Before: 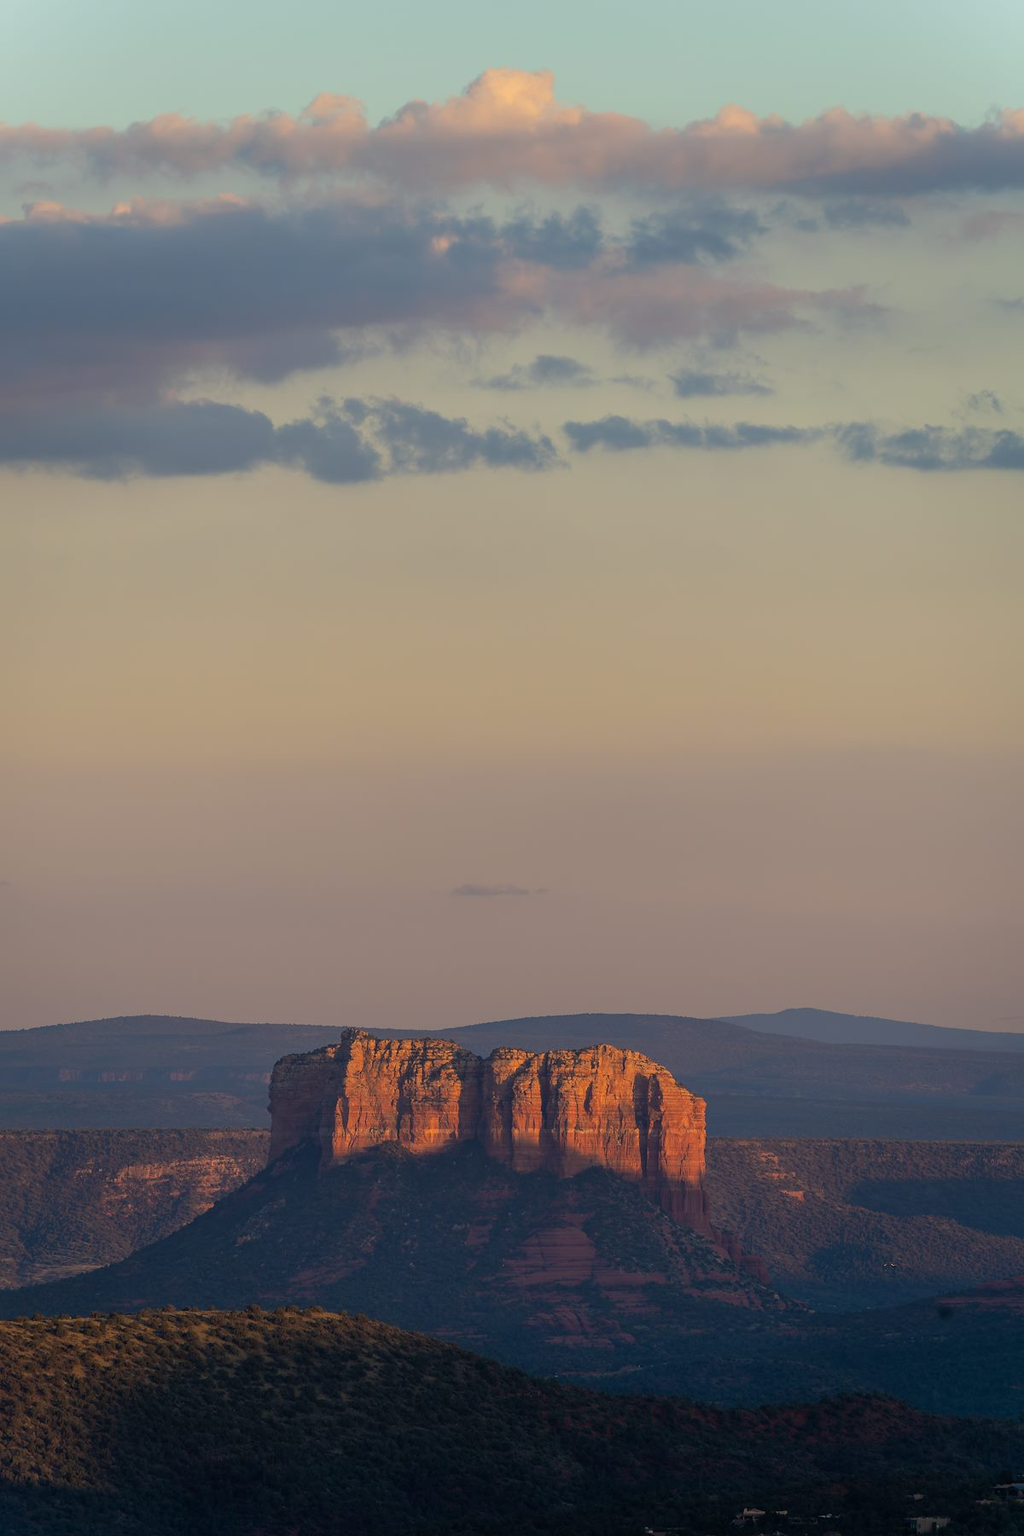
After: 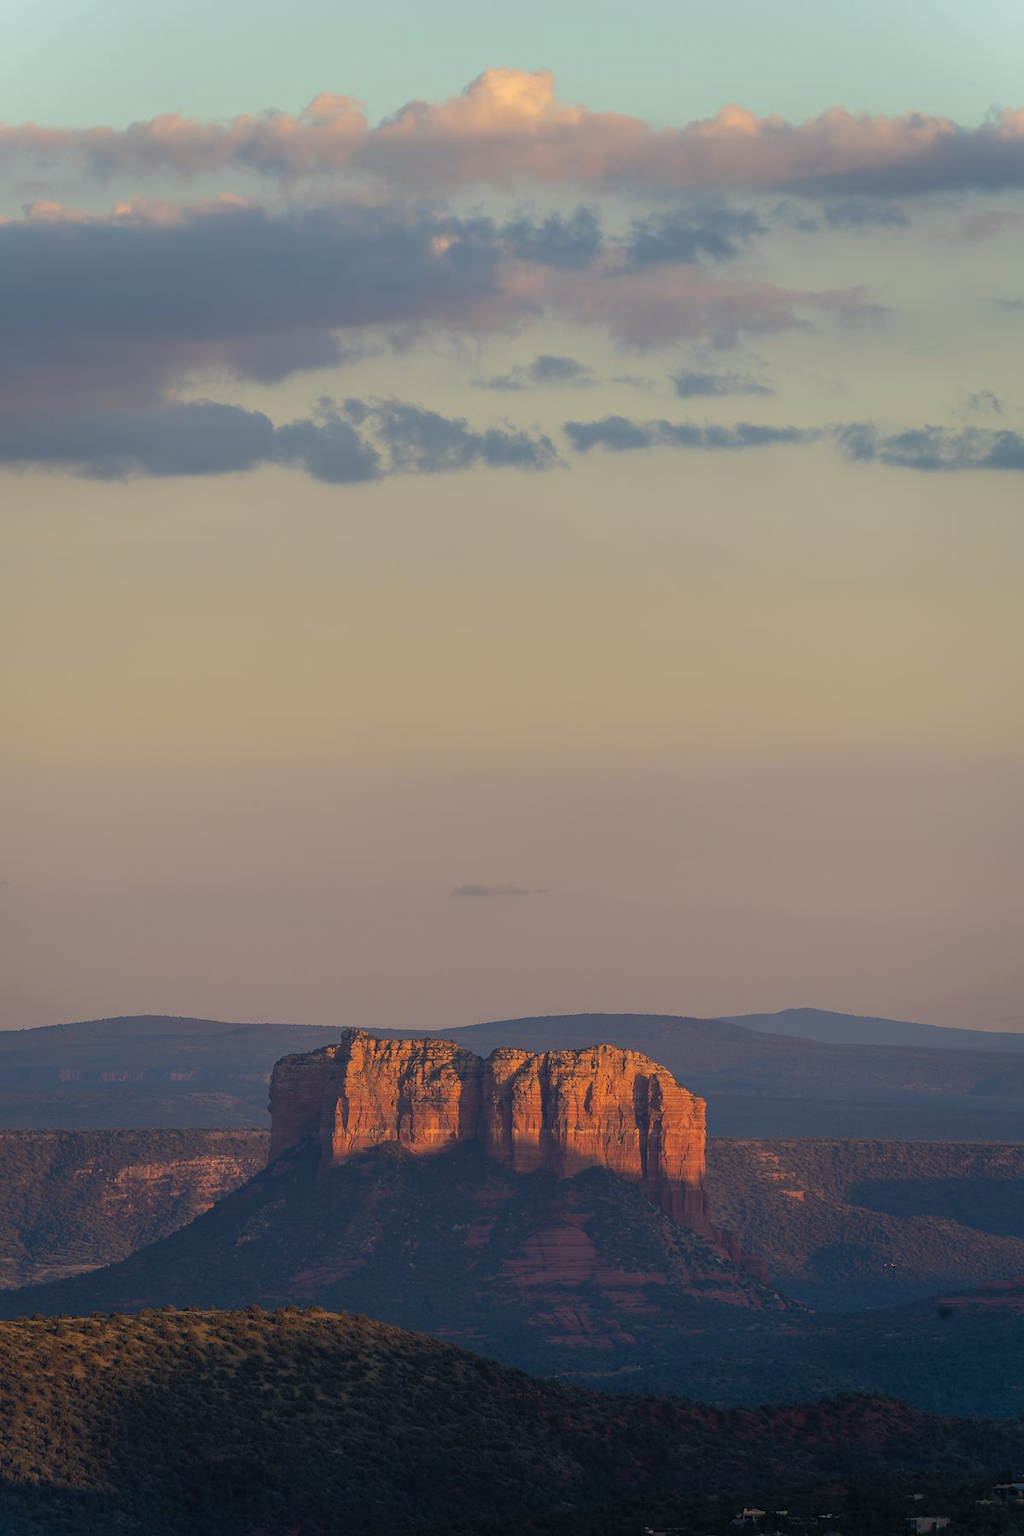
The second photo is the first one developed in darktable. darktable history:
tone curve: curves: ch0 [(0, 0) (0.003, 0.005) (0.011, 0.019) (0.025, 0.04) (0.044, 0.064) (0.069, 0.095) (0.1, 0.129) (0.136, 0.169) (0.177, 0.207) (0.224, 0.247) (0.277, 0.298) (0.335, 0.354) (0.399, 0.416) (0.468, 0.478) (0.543, 0.553) (0.623, 0.634) (0.709, 0.709) (0.801, 0.817) (0.898, 0.912) (1, 1)], color space Lab, independent channels, preserve colors none
